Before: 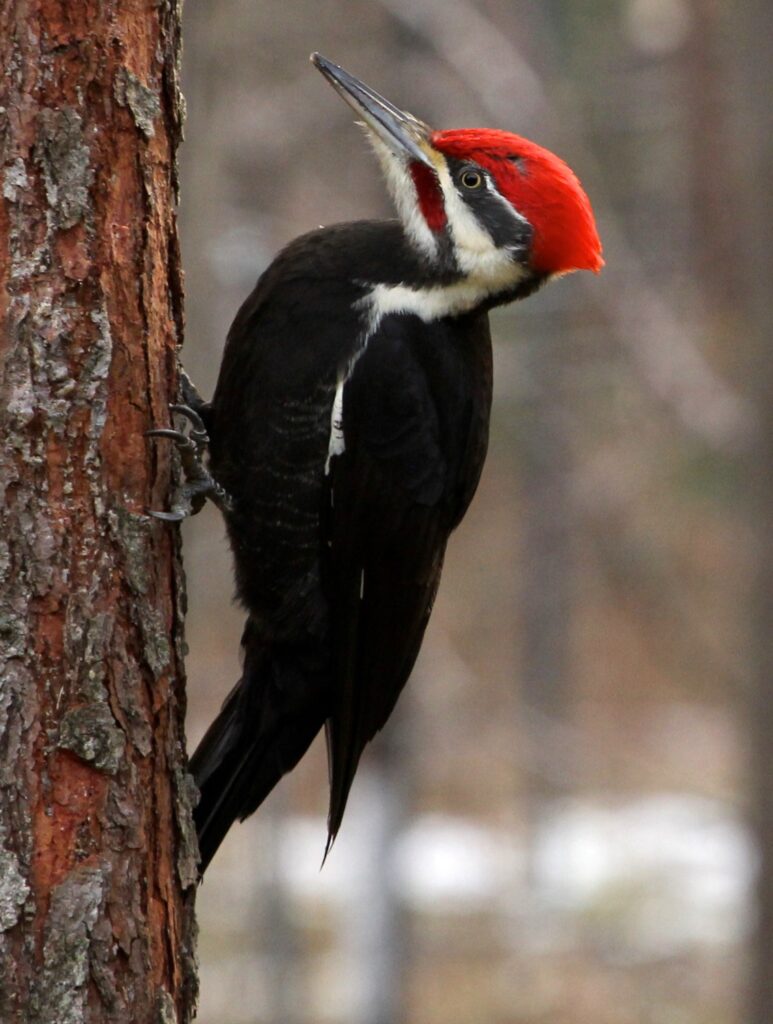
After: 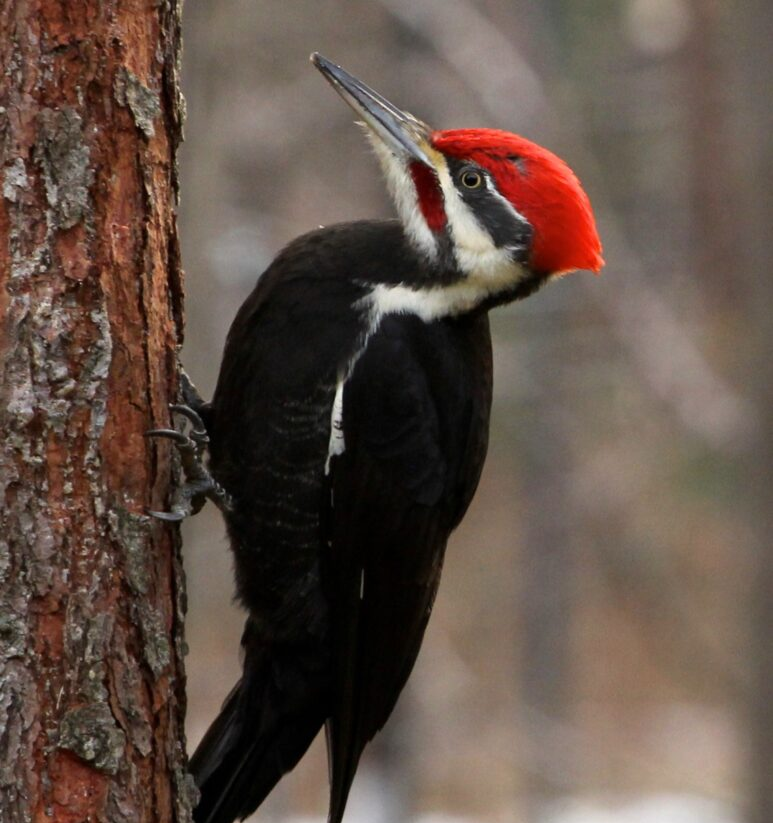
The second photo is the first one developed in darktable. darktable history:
crop: bottom 19.536%
